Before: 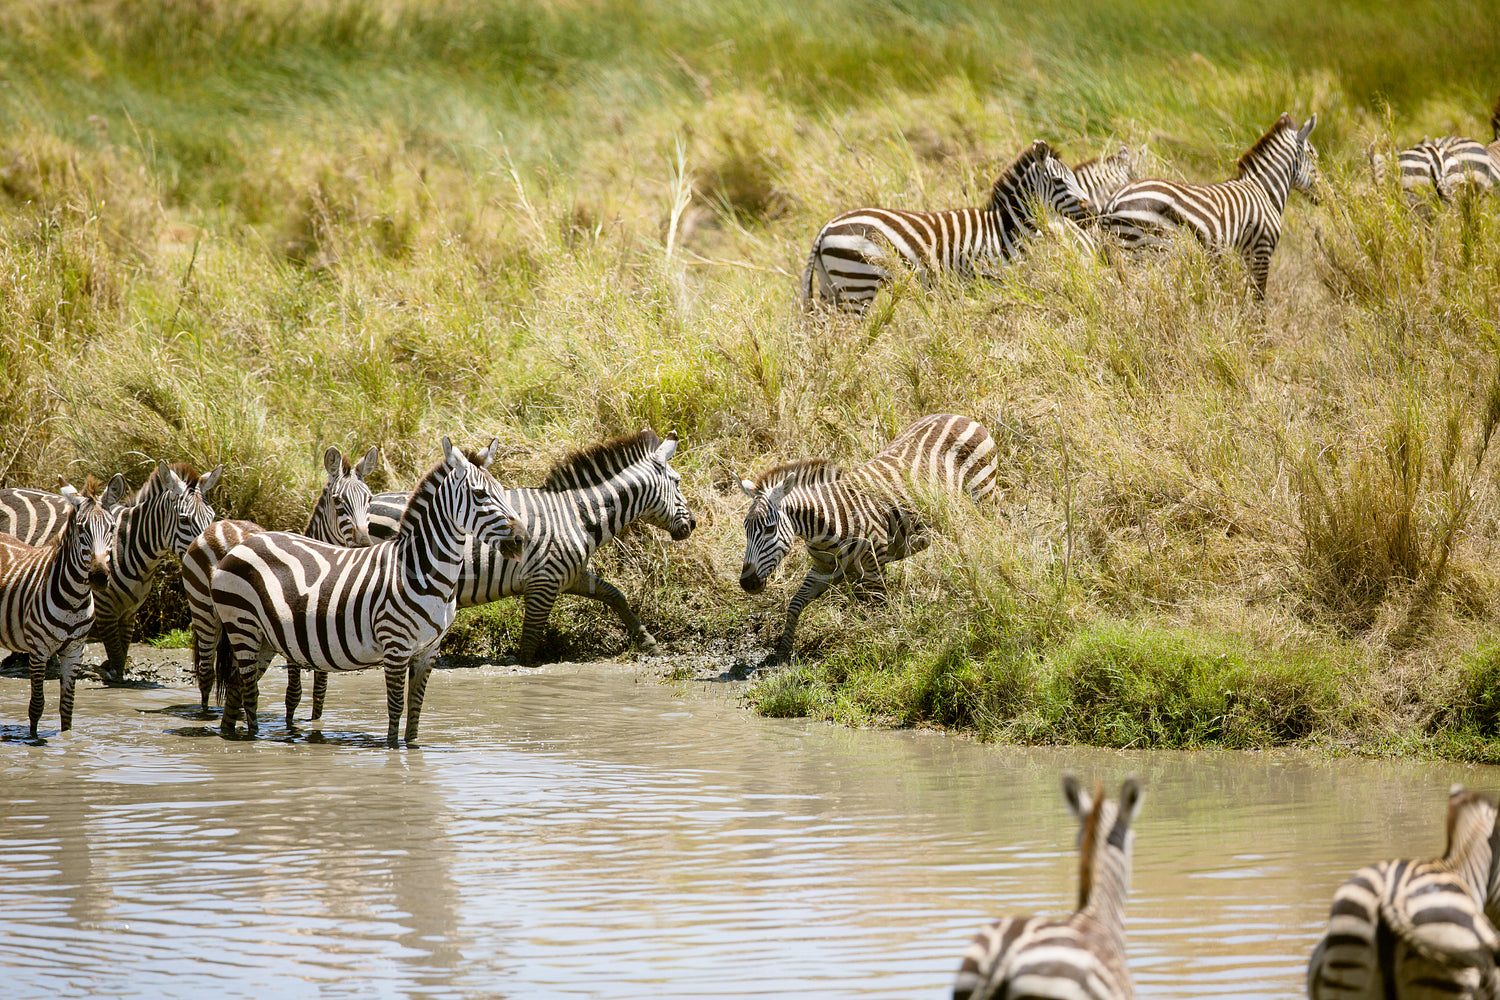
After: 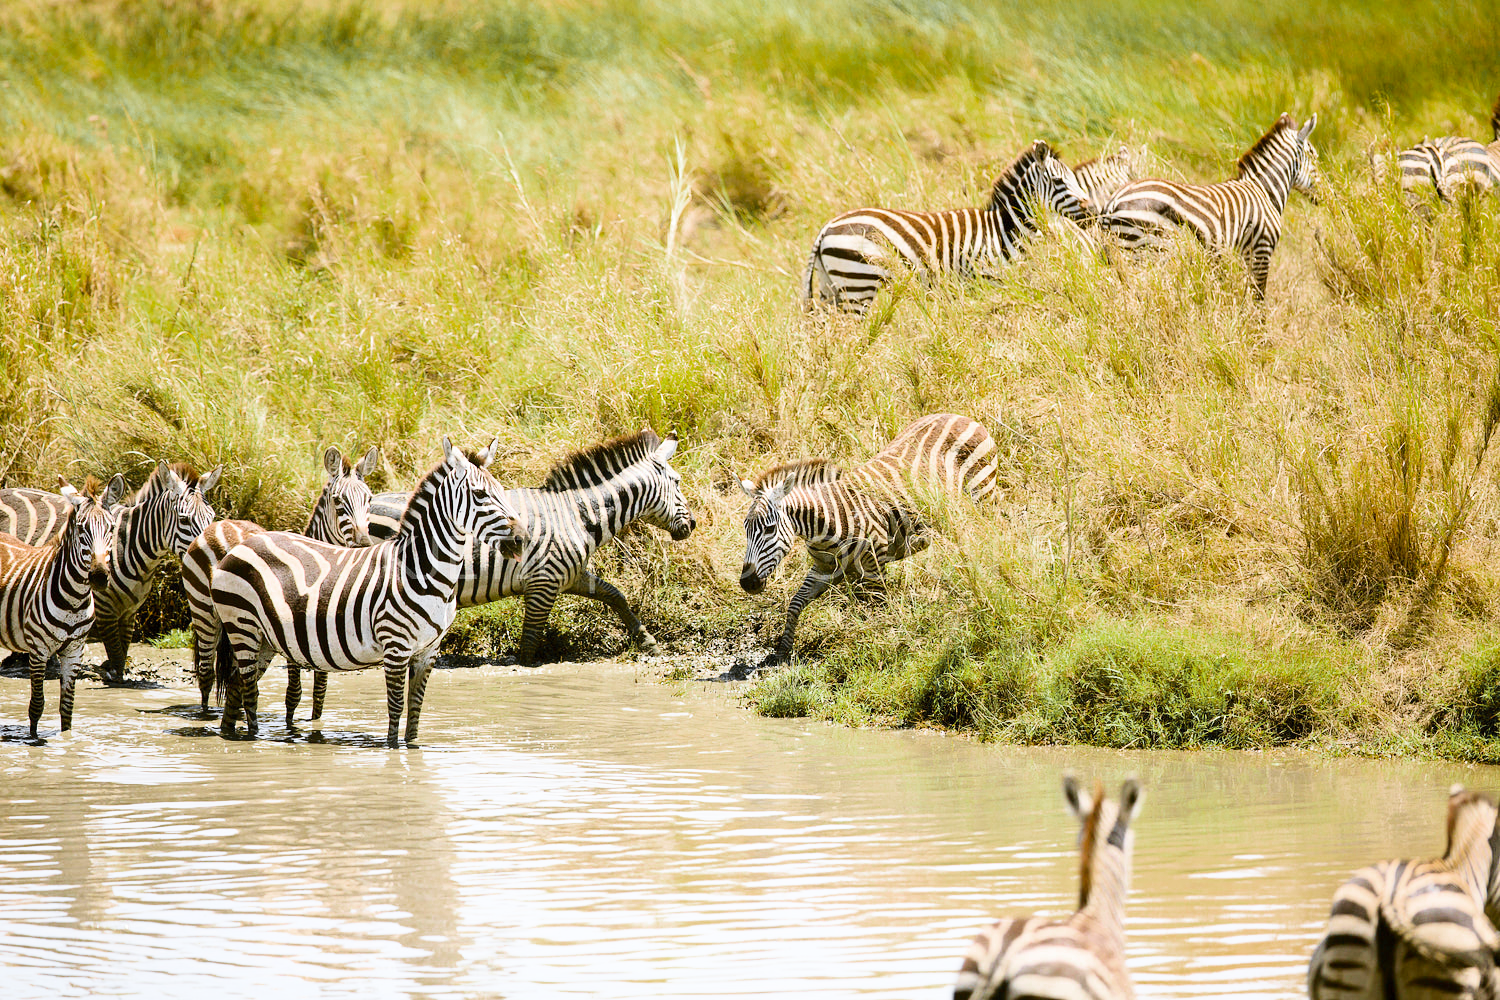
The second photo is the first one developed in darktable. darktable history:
color zones: curves: ch0 [(0.004, 0.388) (0.125, 0.392) (0.25, 0.404) (0.375, 0.5) (0.5, 0.5) (0.625, 0.5) (0.75, 0.5) (0.875, 0.5)]; ch1 [(0, 0.5) (0.125, 0.5) (0.25, 0.5) (0.375, 0.124) (0.524, 0.124) (0.645, 0.128) (0.789, 0.132) (0.914, 0.096) (0.998, 0.068)]
base curve: curves: ch0 [(0, 0) (0.018, 0.026) (0.143, 0.37) (0.33, 0.731) (0.458, 0.853) (0.735, 0.965) (0.905, 0.986) (1, 1)]
